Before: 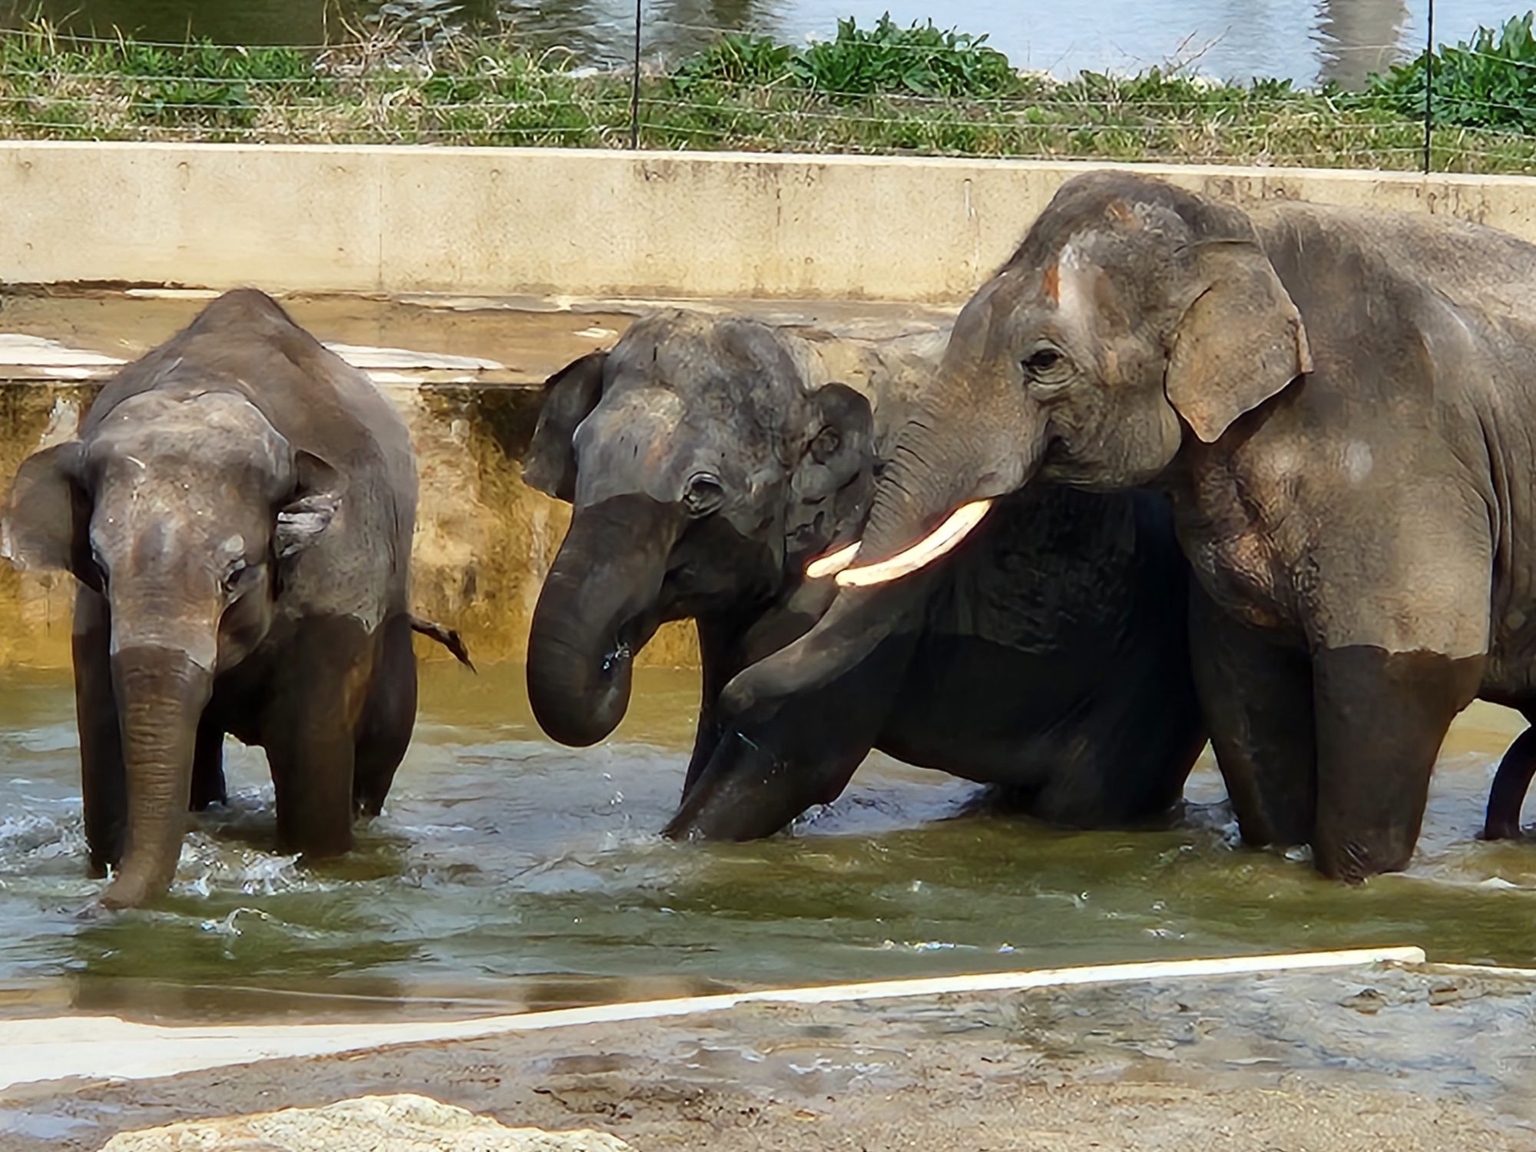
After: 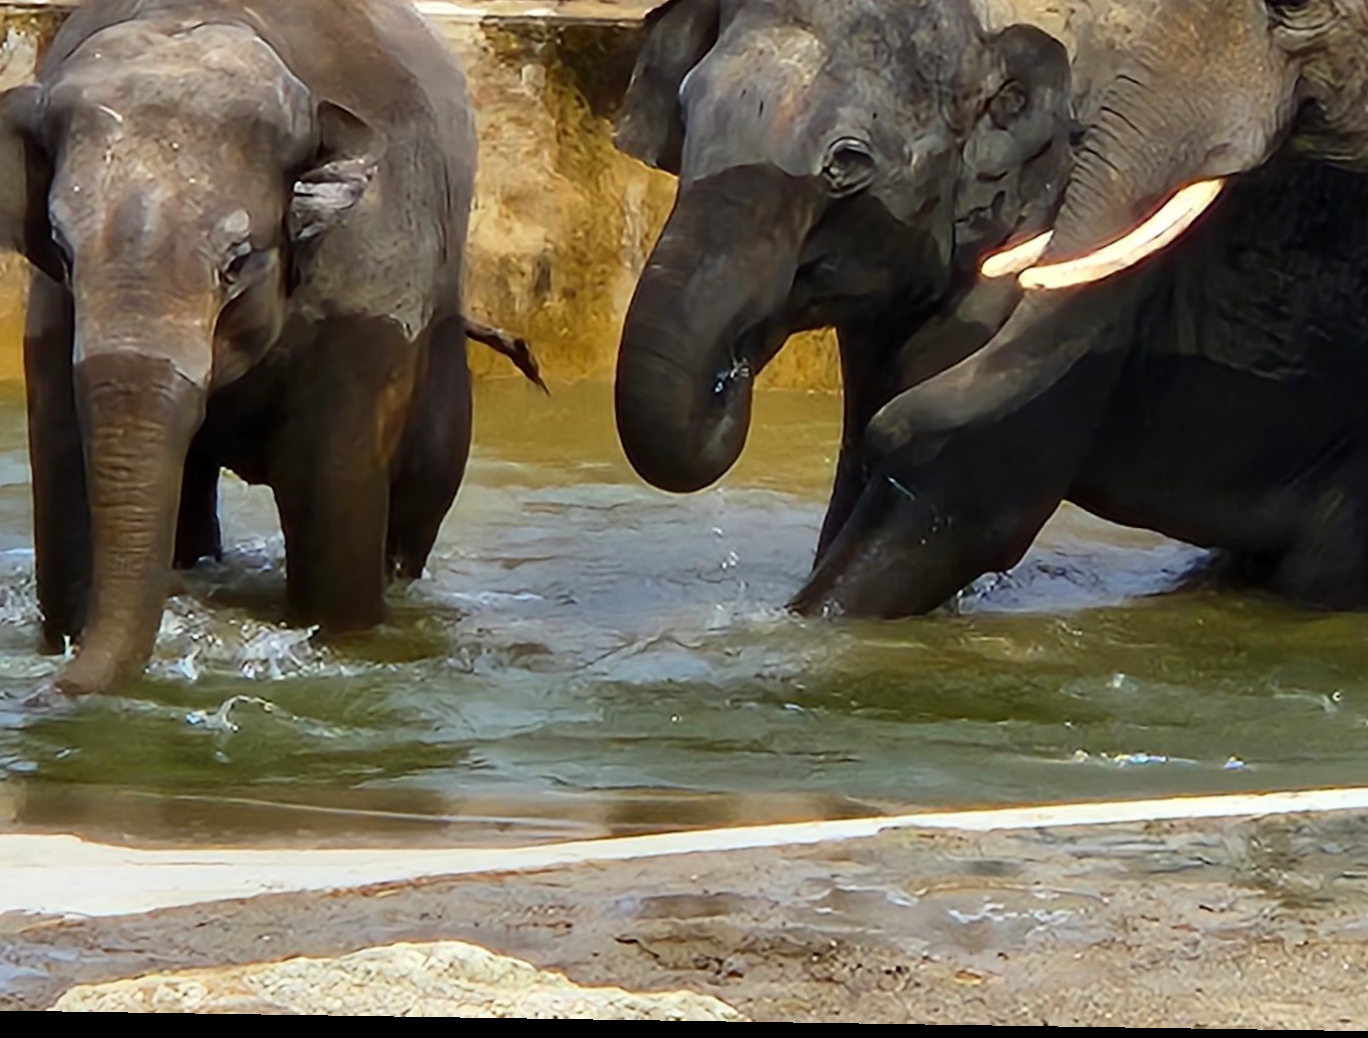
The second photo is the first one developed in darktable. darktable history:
crop and rotate: angle -0.862°, left 3.976%, top 32.107%, right 28.371%
color correction: highlights b* -0.03, saturation 1.14
